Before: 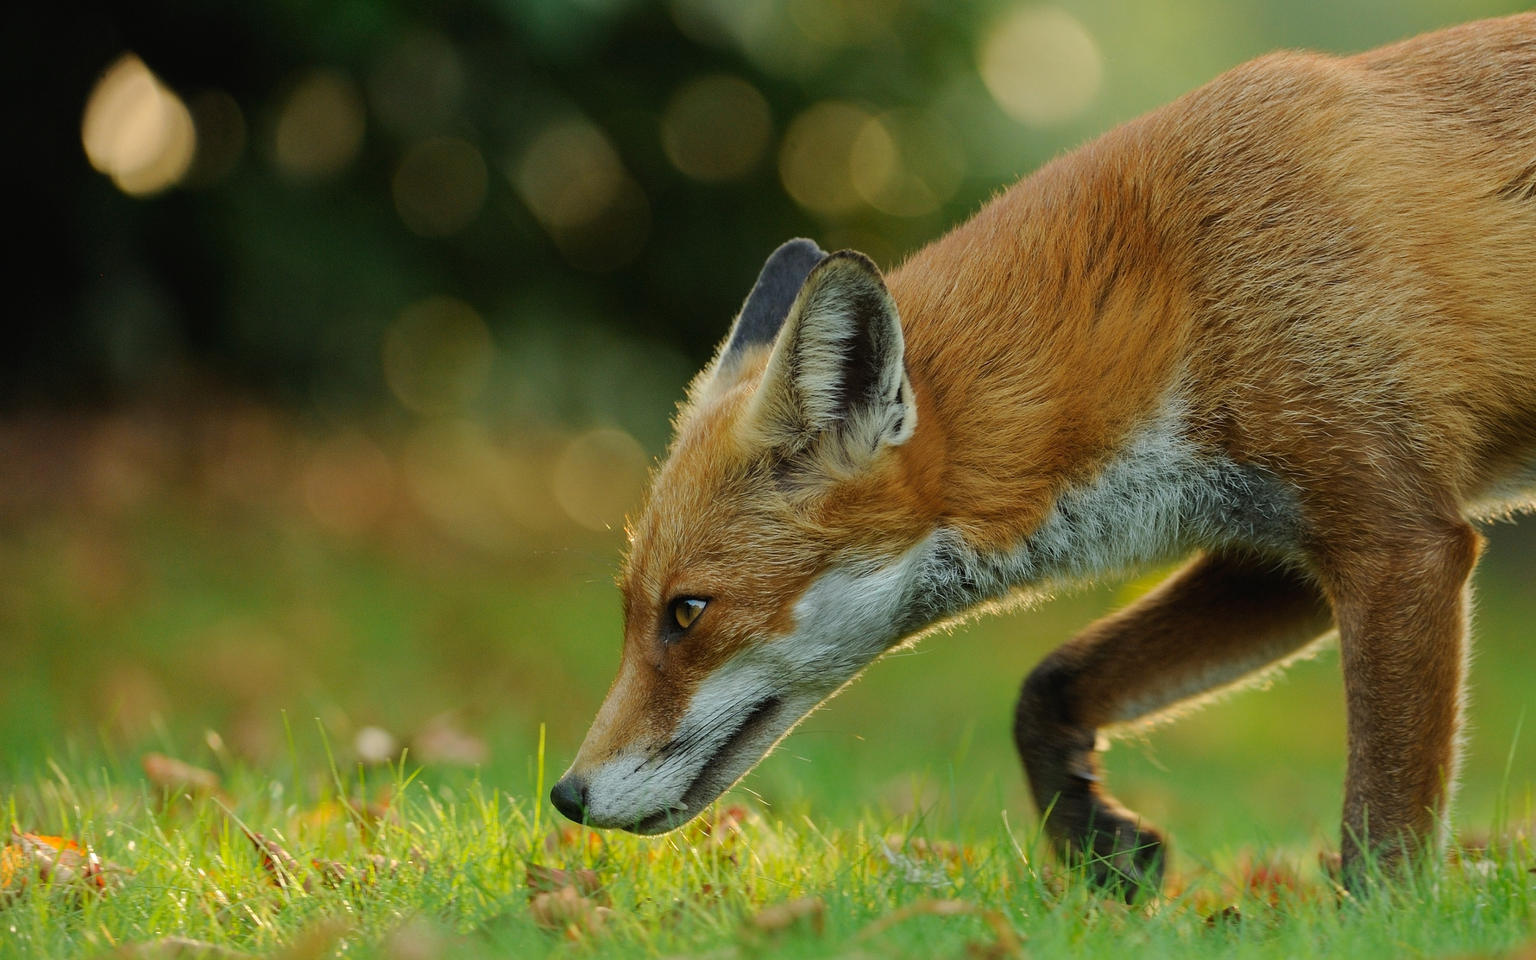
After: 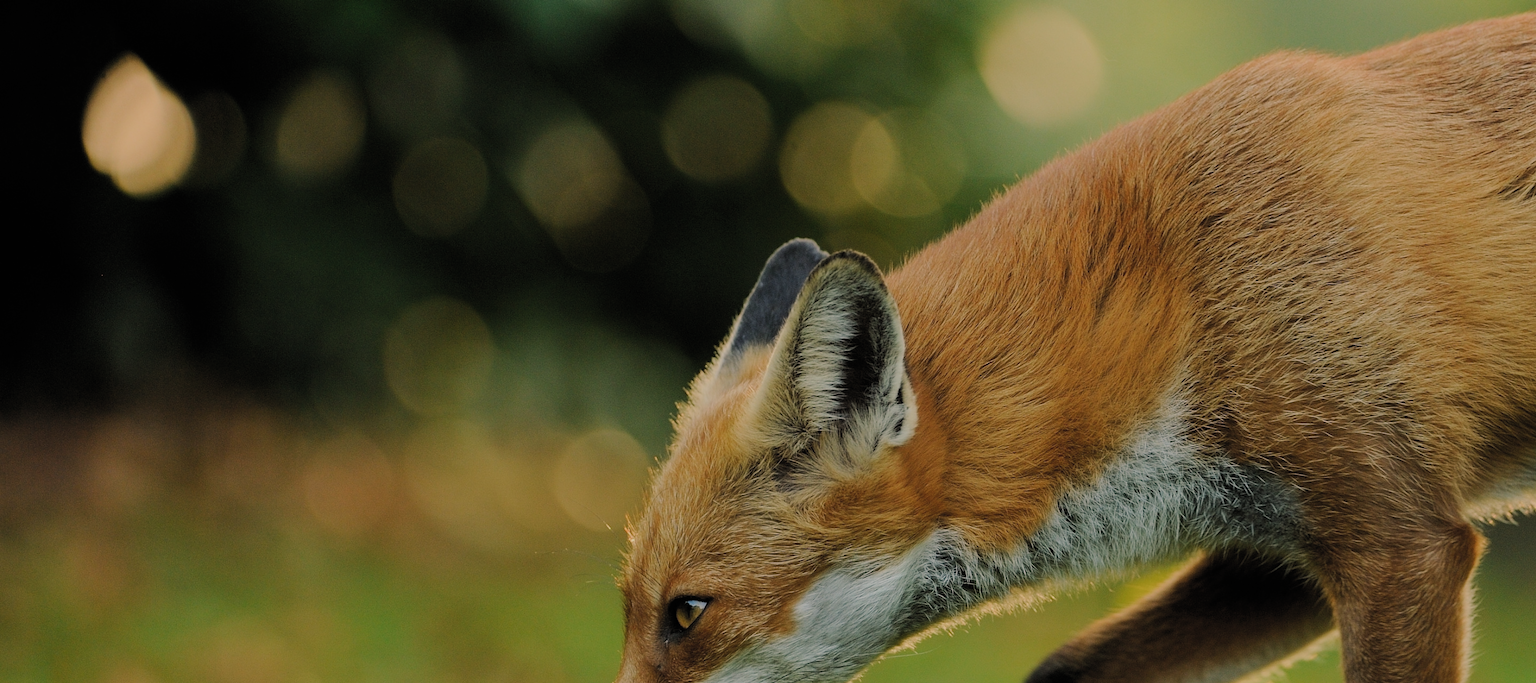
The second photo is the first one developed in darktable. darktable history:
color balance rgb: highlights gain › chroma 2.336%, highlights gain › hue 36.8°, perceptual saturation grading › global saturation 0.151%
crop: right 0%, bottom 28.771%
filmic rgb: black relative exposure -6.9 EV, white relative exposure 5.86 EV, hardness 2.69, color science v5 (2021), contrast in shadows safe, contrast in highlights safe
